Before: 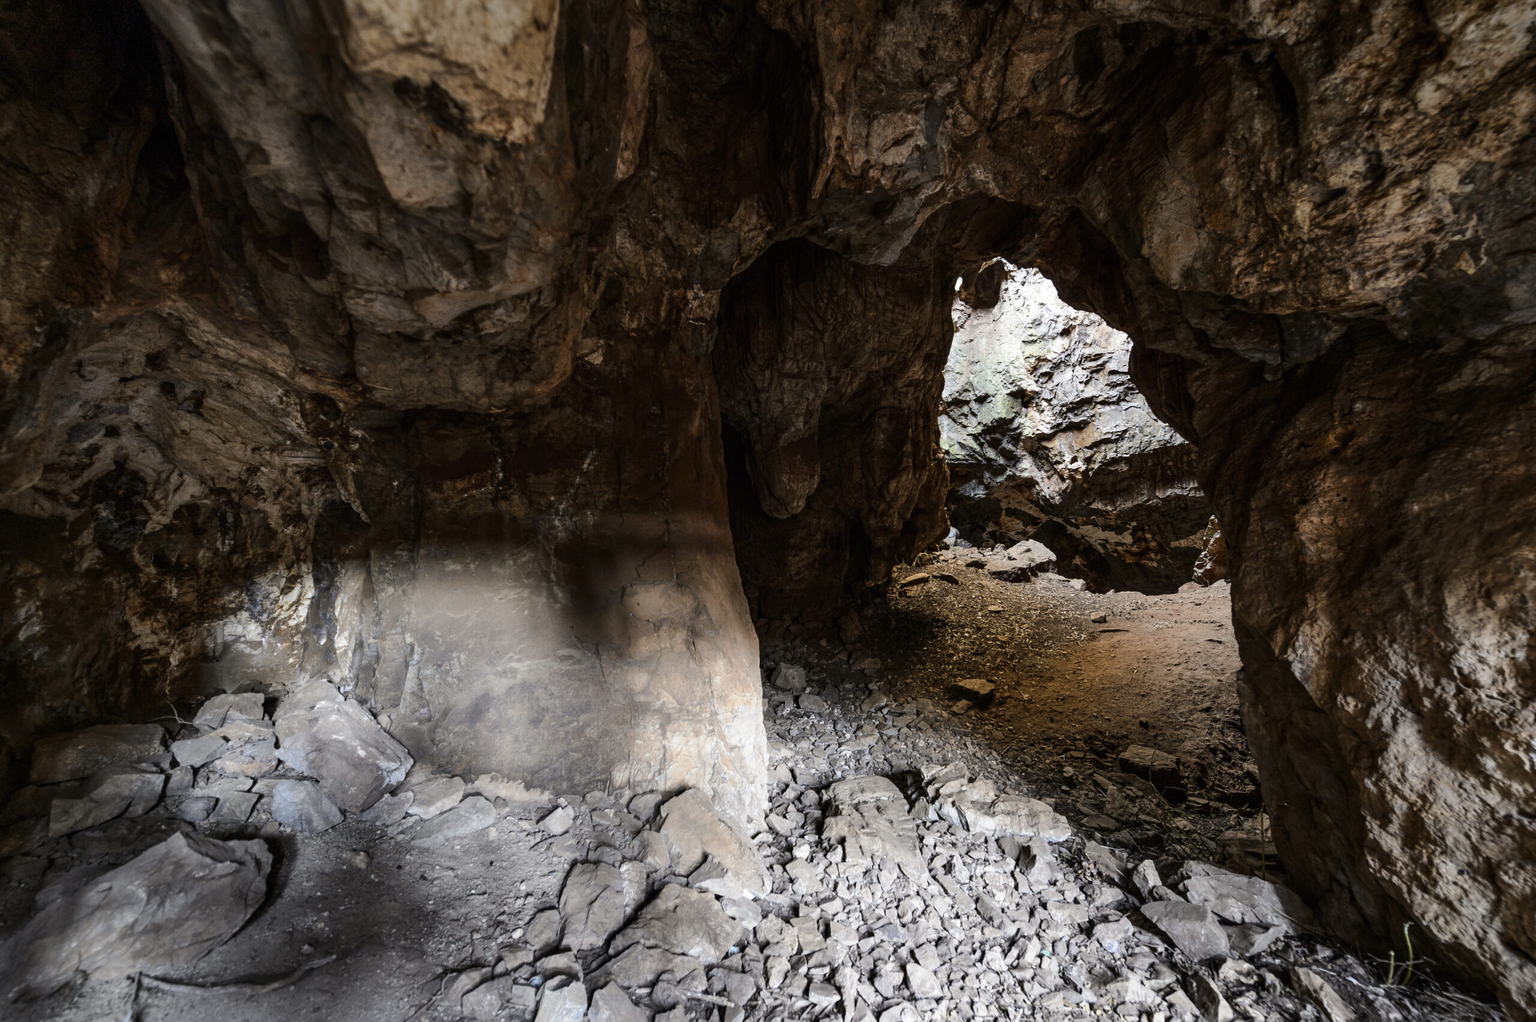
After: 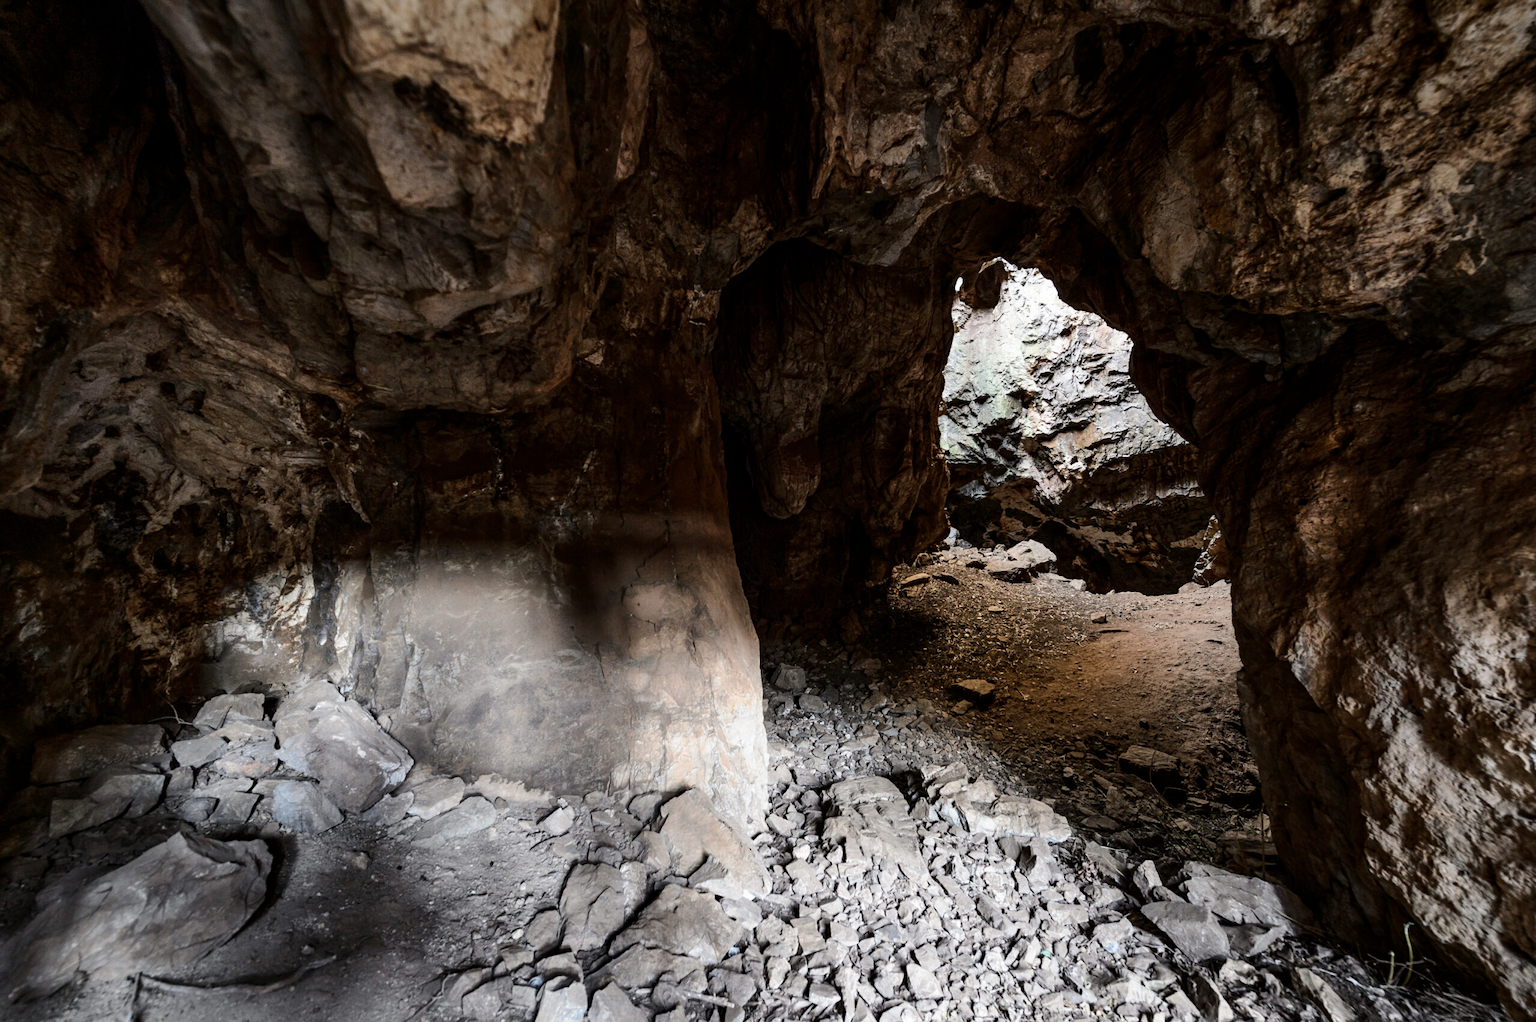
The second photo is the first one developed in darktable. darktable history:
contrast brightness saturation: contrast 0.109, saturation -0.179
